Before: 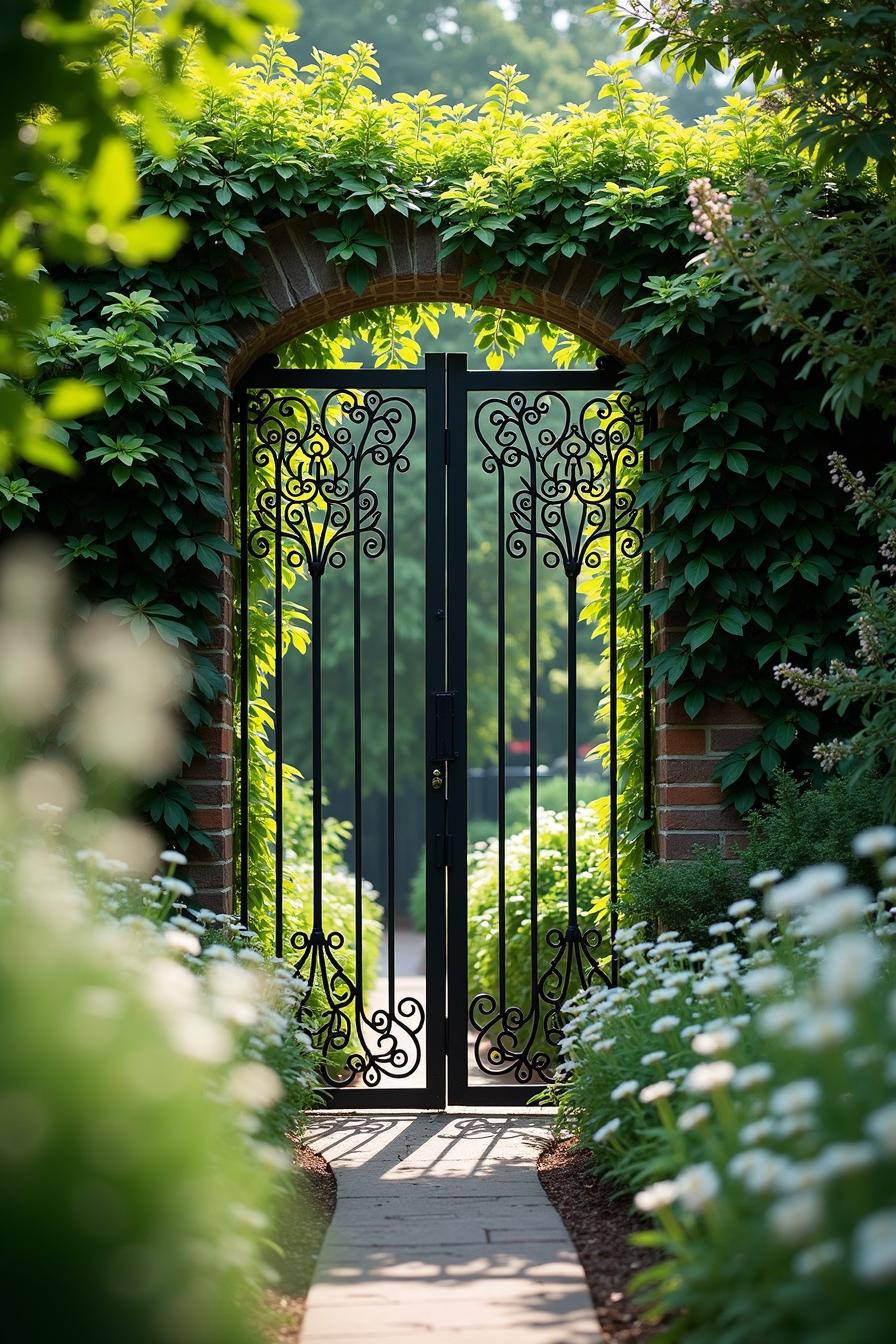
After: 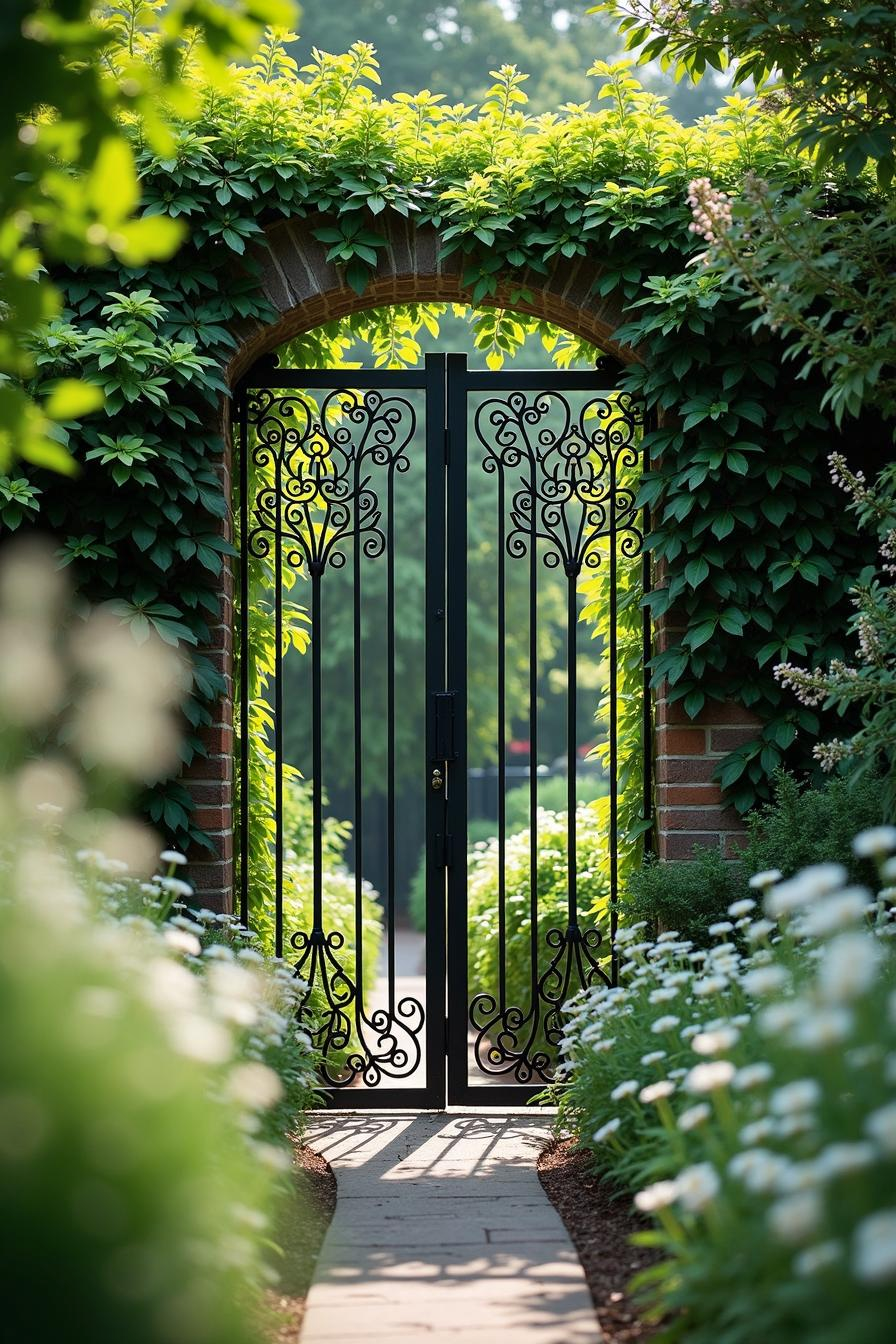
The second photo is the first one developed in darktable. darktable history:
shadows and highlights: radius 119.67, shadows 42.07, highlights -61.95, soften with gaussian
